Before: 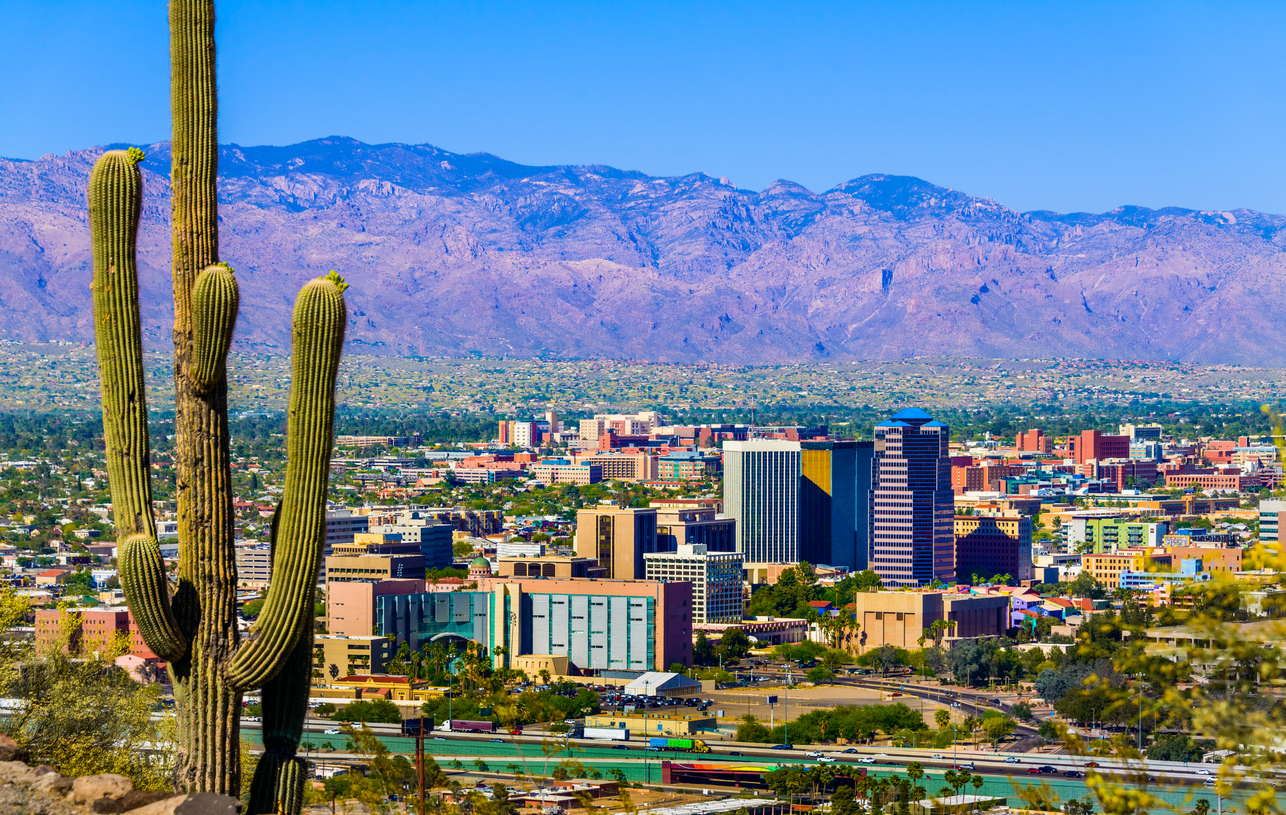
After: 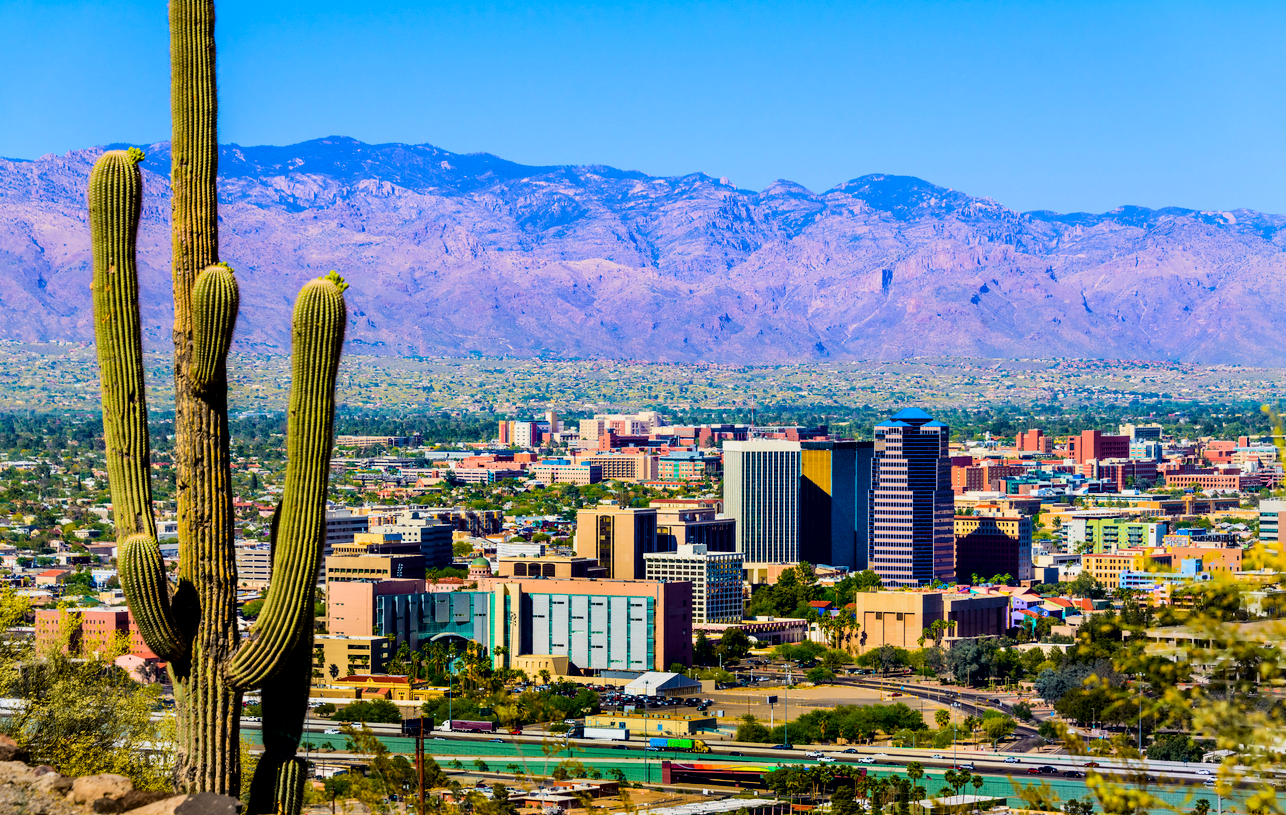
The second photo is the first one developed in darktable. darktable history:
tone curve: curves: ch0 [(0, 0) (0.004, 0.001) (0.133, 0.112) (0.325, 0.362) (0.832, 0.893) (1, 1)], color space Lab, linked channels, preserve colors none
exposure: black level correction 0.006, exposure -0.226 EV, compensate highlight preservation false
